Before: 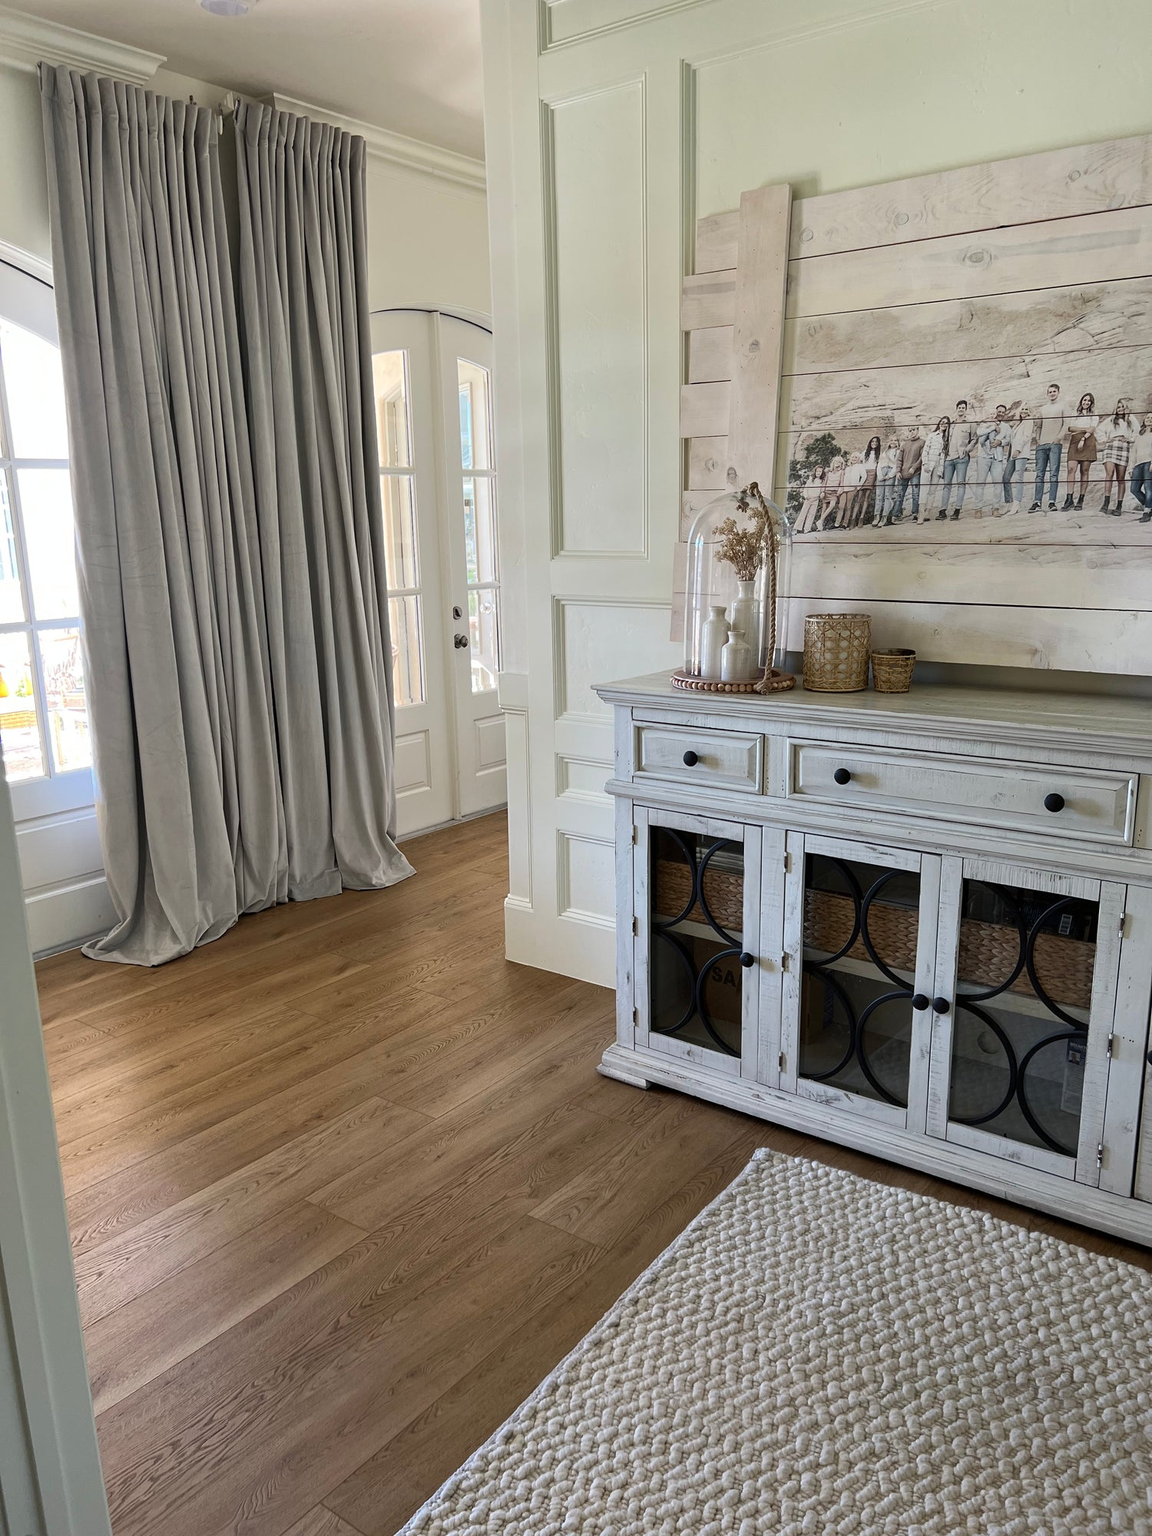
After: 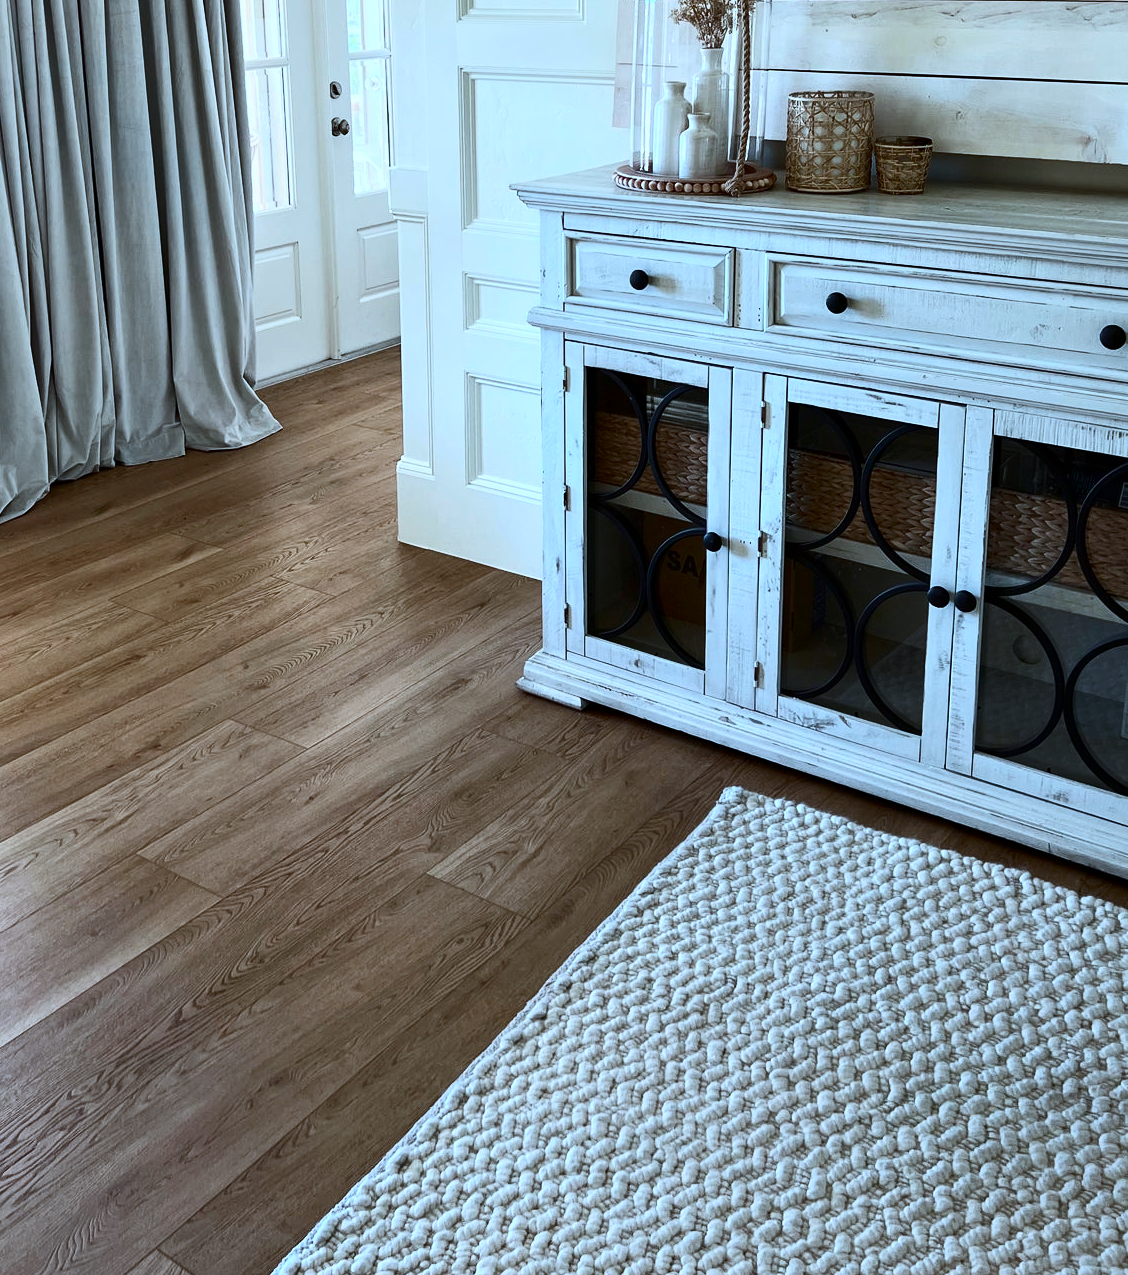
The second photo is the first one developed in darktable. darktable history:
contrast brightness saturation: contrast 0.27
crop and rotate: left 17.368%, top 35.443%, right 7.416%, bottom 0.782%
exposure: exposure 0.202 EV, compensate highlight preservation false
color correction: highlights a* -9.73, highlights b* -21.37
